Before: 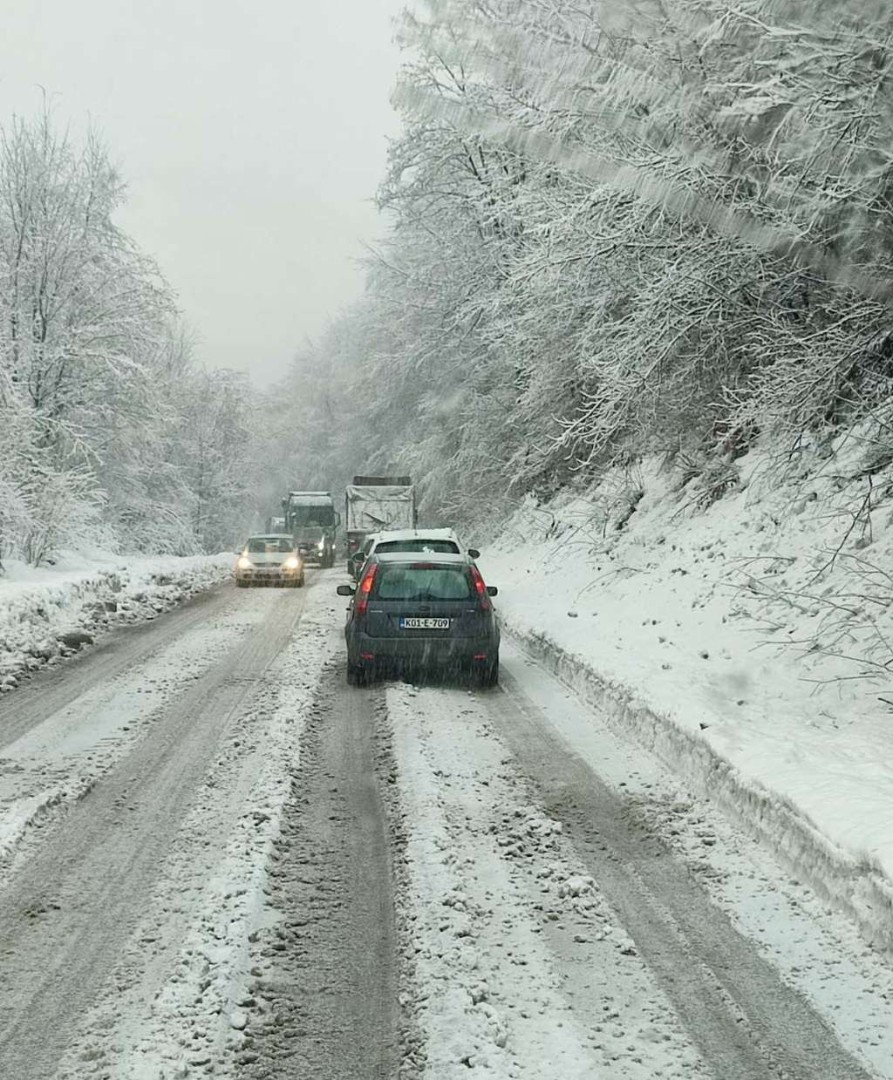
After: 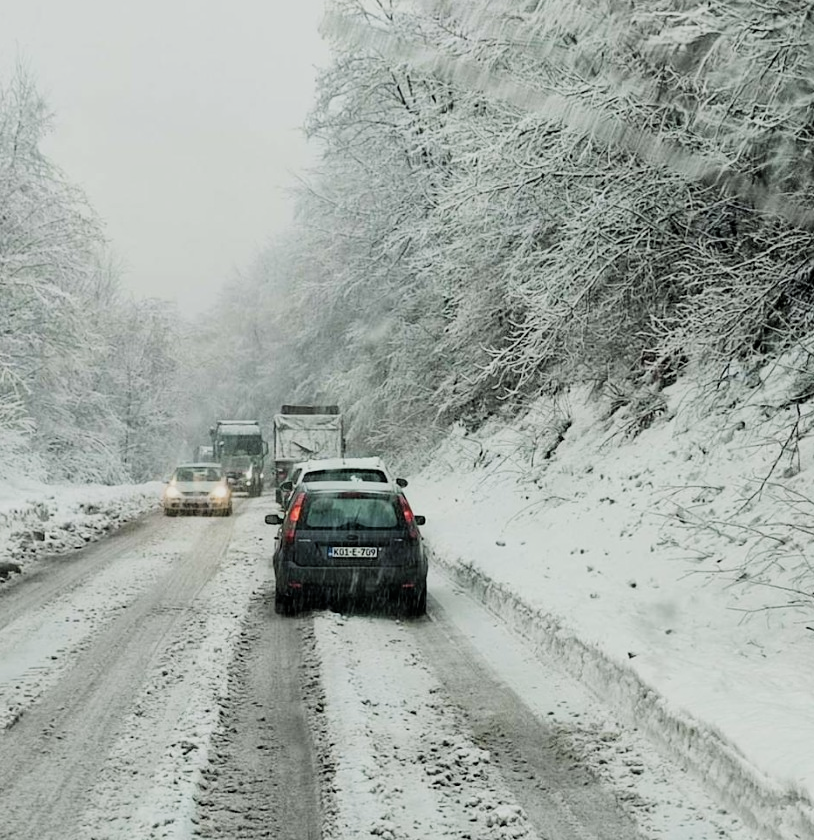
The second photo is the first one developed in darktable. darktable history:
filmic rgb: black relative exposure -5 EV, hardness 2.88, contrast 1.3, highlights saturation mix -30%
crop: left 8.155%, top 6.611%, bottom 15.385%
